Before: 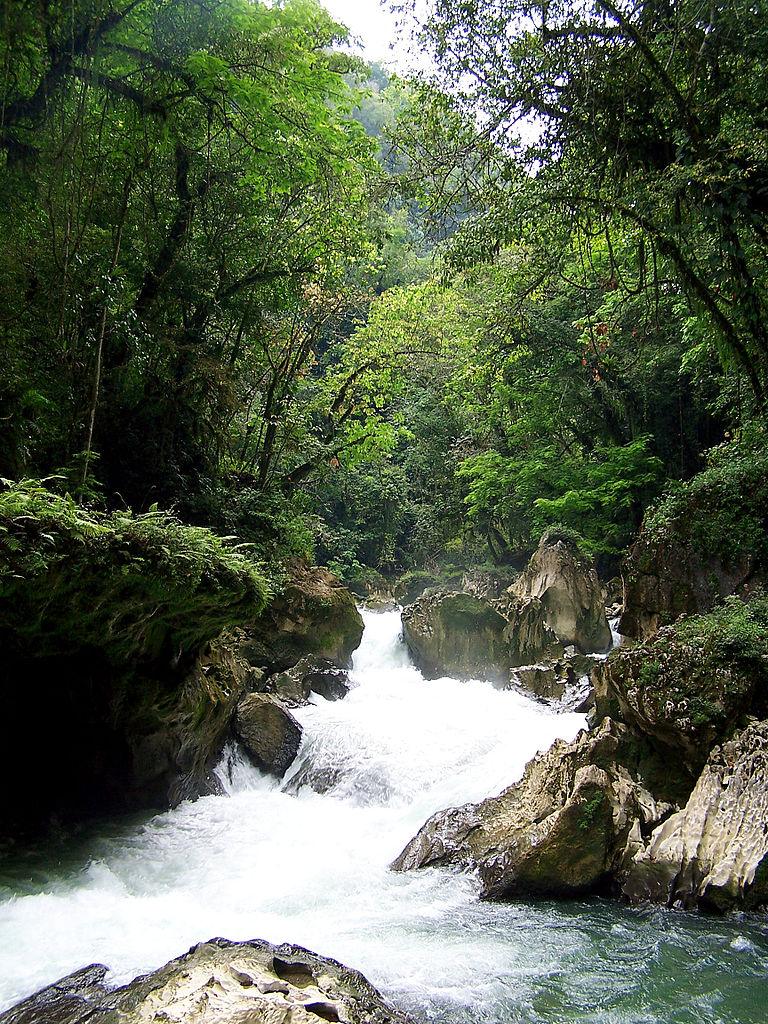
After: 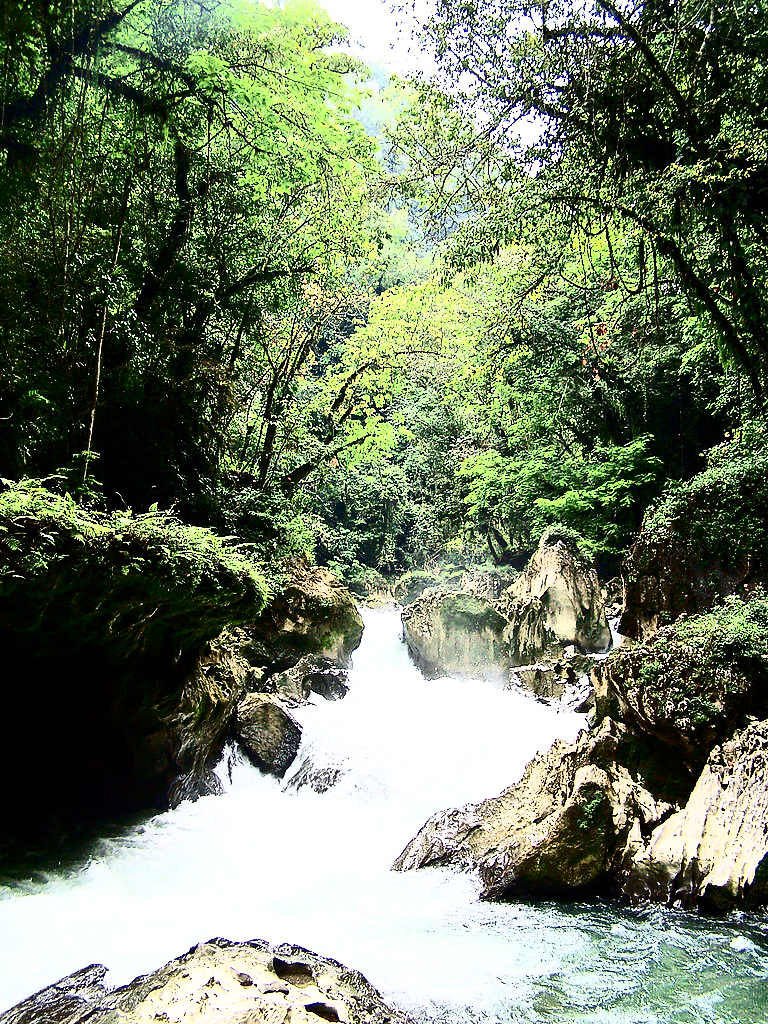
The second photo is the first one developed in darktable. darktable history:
contrast brightness saturation: contrast 0.93, brightness 0.2
tone equalizer: -7 EV 0.15 EV, -6 EV 0.6 EV, -5 EV 1.15 EV, -4 EV 1.33 EV, -3 EV 1.15 EV, -2 EV 0.6 EV, -1 EV 0.15 EV, mask exposure compensation -0.5 EV
